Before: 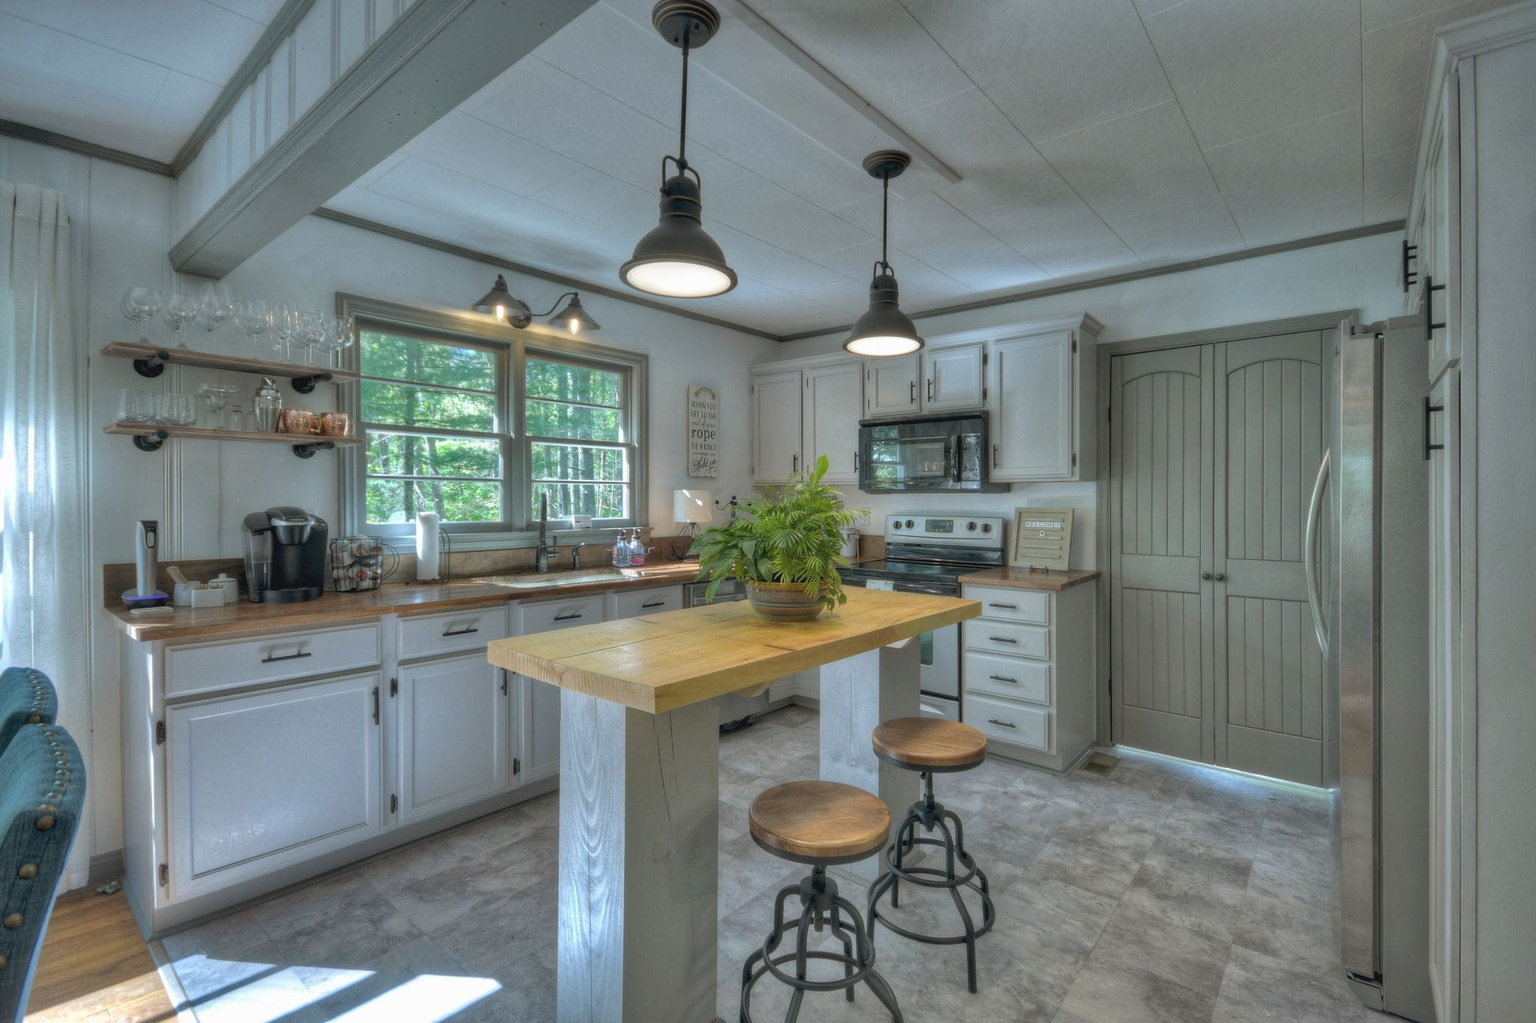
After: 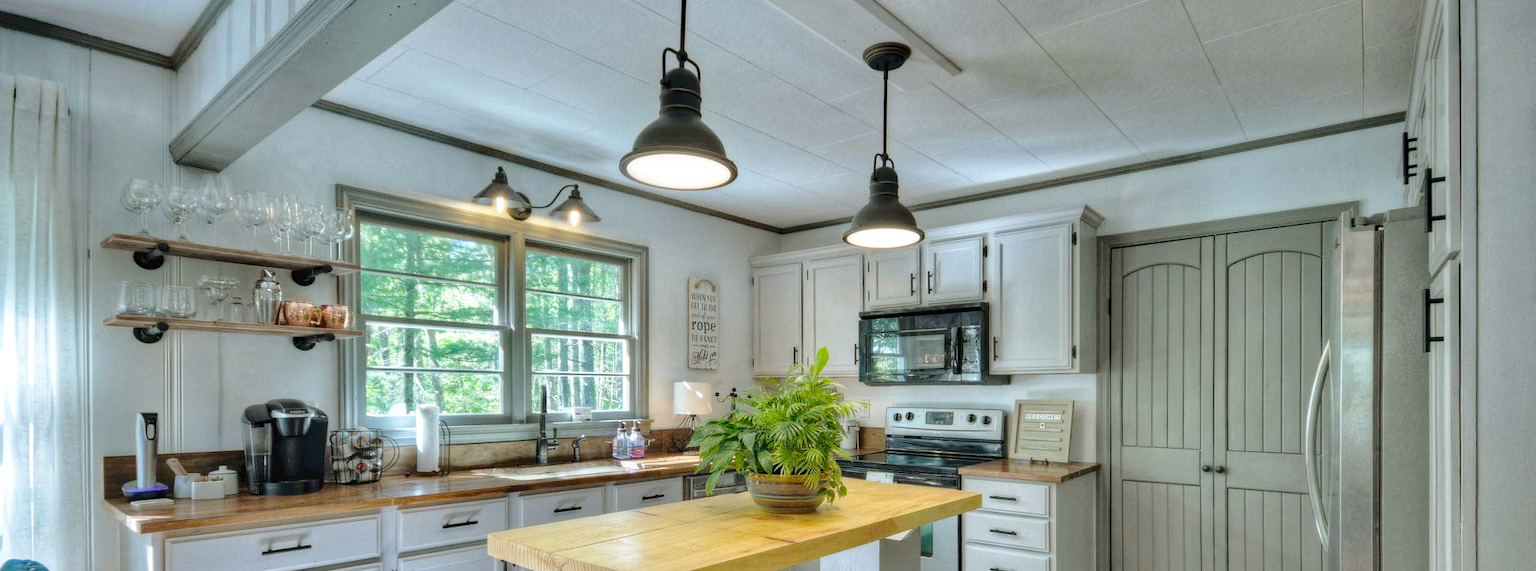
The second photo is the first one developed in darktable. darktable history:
tone curve: curves: ch0 [(0, 0) (0.003, 0.026) (0.011, 0.024) (0.025, 0.022) (0.044, 0.031) (0.069, 0.067) (0.1, 0.094) (0.136, 0.102) (0.177, 0.14) (0.224, 0.189) (0.277, 0.238) (0.335, 0.325) (0.399, 0.379) (0.468, 0.453) (0.543, 0.528) (0.623, 0.609) (0.709, 0.695) (0.801, 0.793) (0.898, 0.898) (1, 1)]
haze removal: compatibility mode true
crop and rotate: top 10.63%, bottom 33.504%
base curve: curves: ch0 [(0, 0) (0.028, 0.03) (0.121, 0.232) (0.46, 0.748) (0.859, 0.968) (1, 1)], preserve colors none
exposure: exposure -0.012 EV, compensate highlight preservation false
shadows and highlights: shadows 31.24, highlights -0.148, soften with gaussian
